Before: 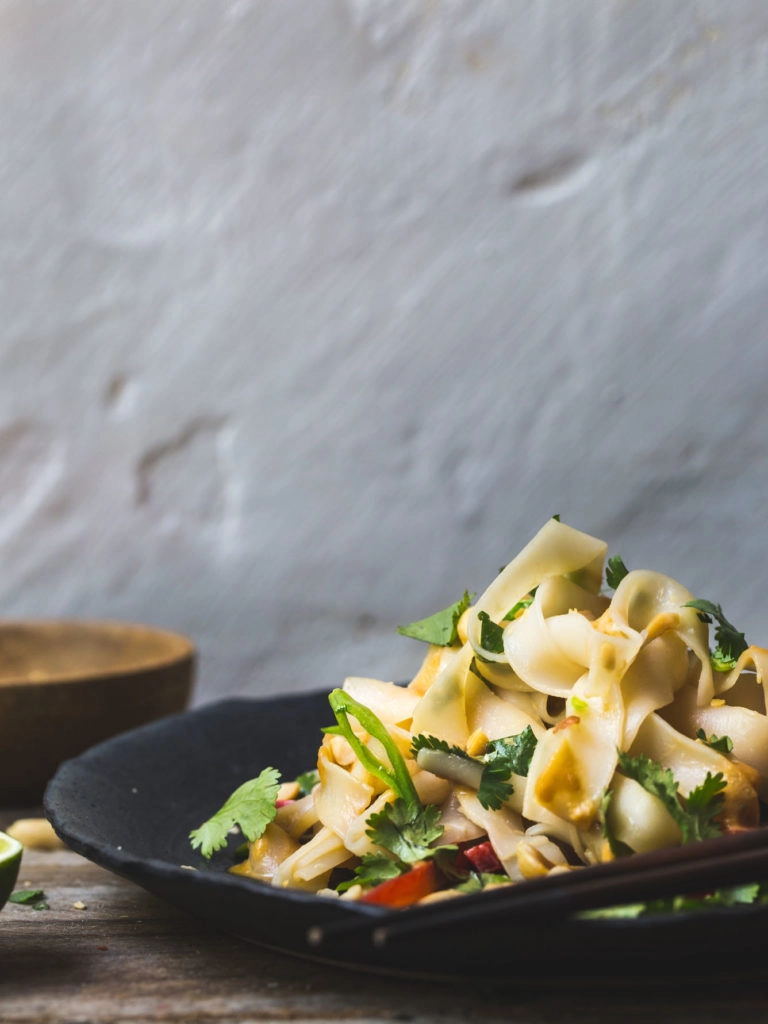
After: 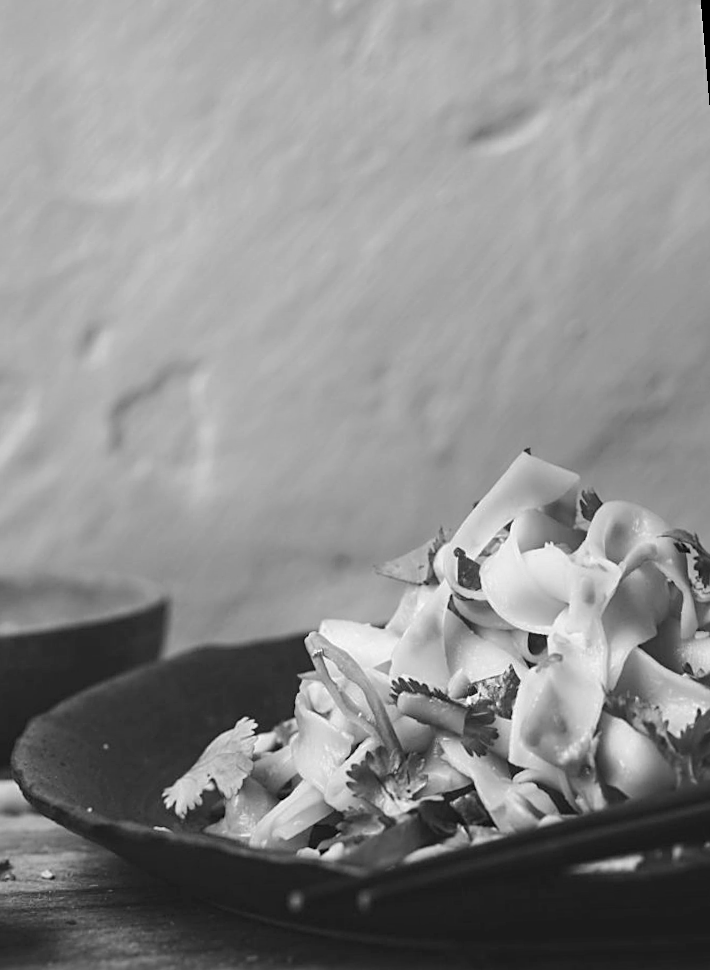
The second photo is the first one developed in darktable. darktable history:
rotate and perspective: rotation -1.68°, lens shift (vertical) -0.146, crop left 0.049, crop right 0.912, crop top 0.032, crop bottom 0.96
color balance rgb: perceptual saturation grading › global saturation 25%, perceptual brilliance grading › mid-tones 10%, perceptual brilliance grading › shadows 15%, global vibrance 20%
contrast brightness saturation: saturation -1
sharpen: on, module defaults
white balance: red 0.766, blue 1.537
